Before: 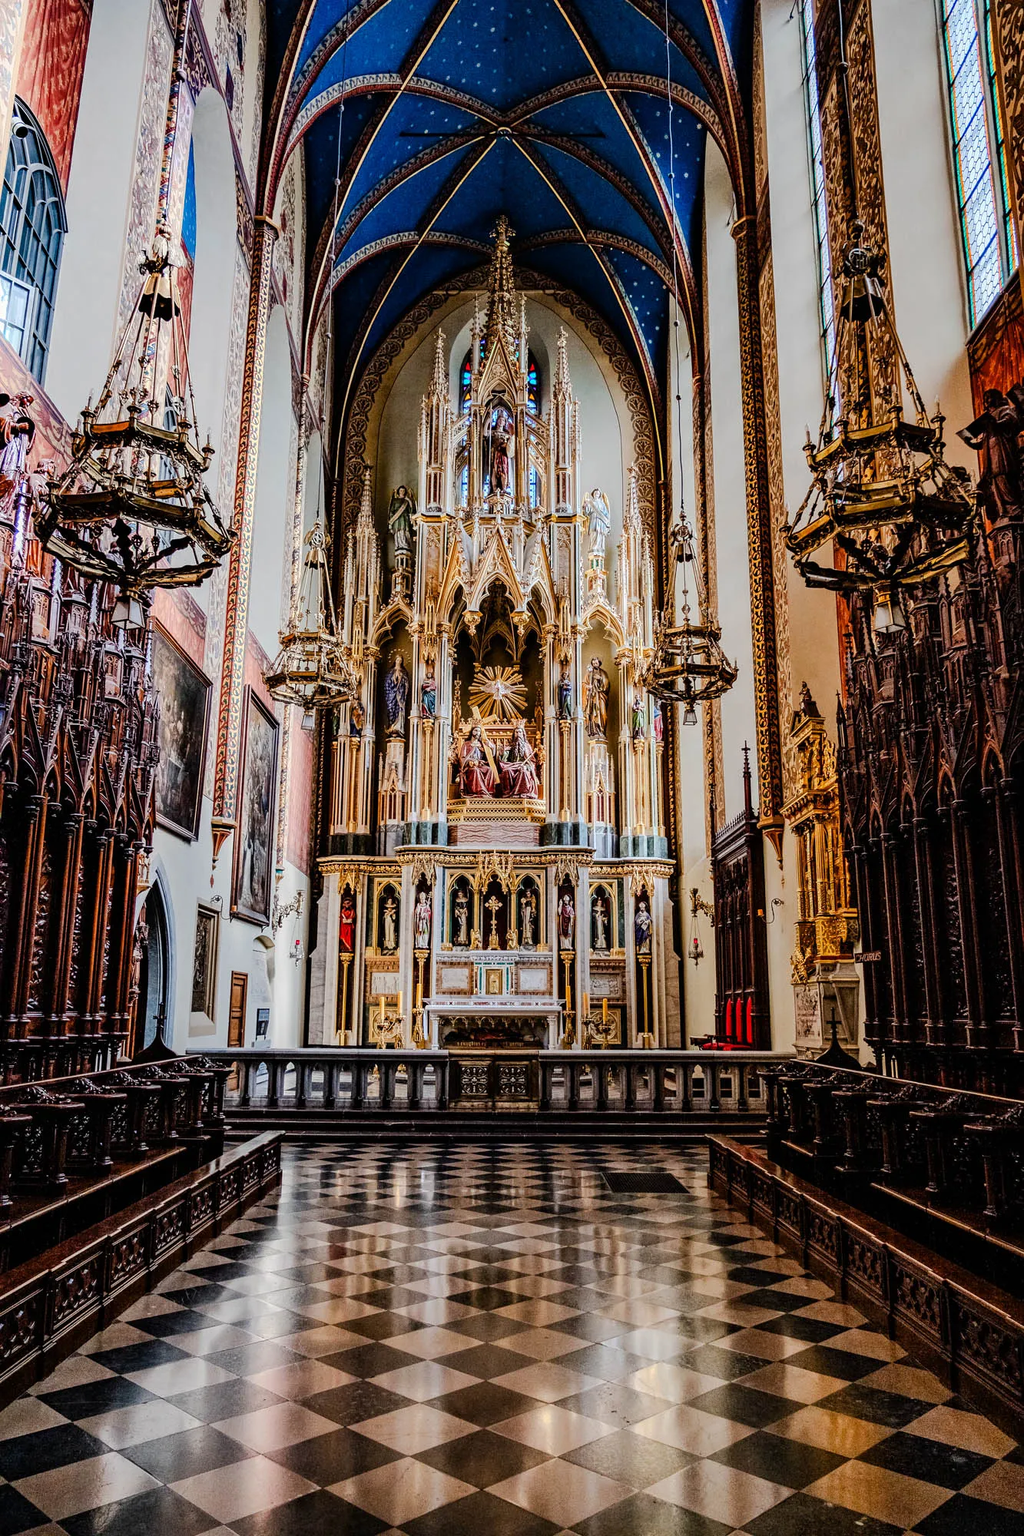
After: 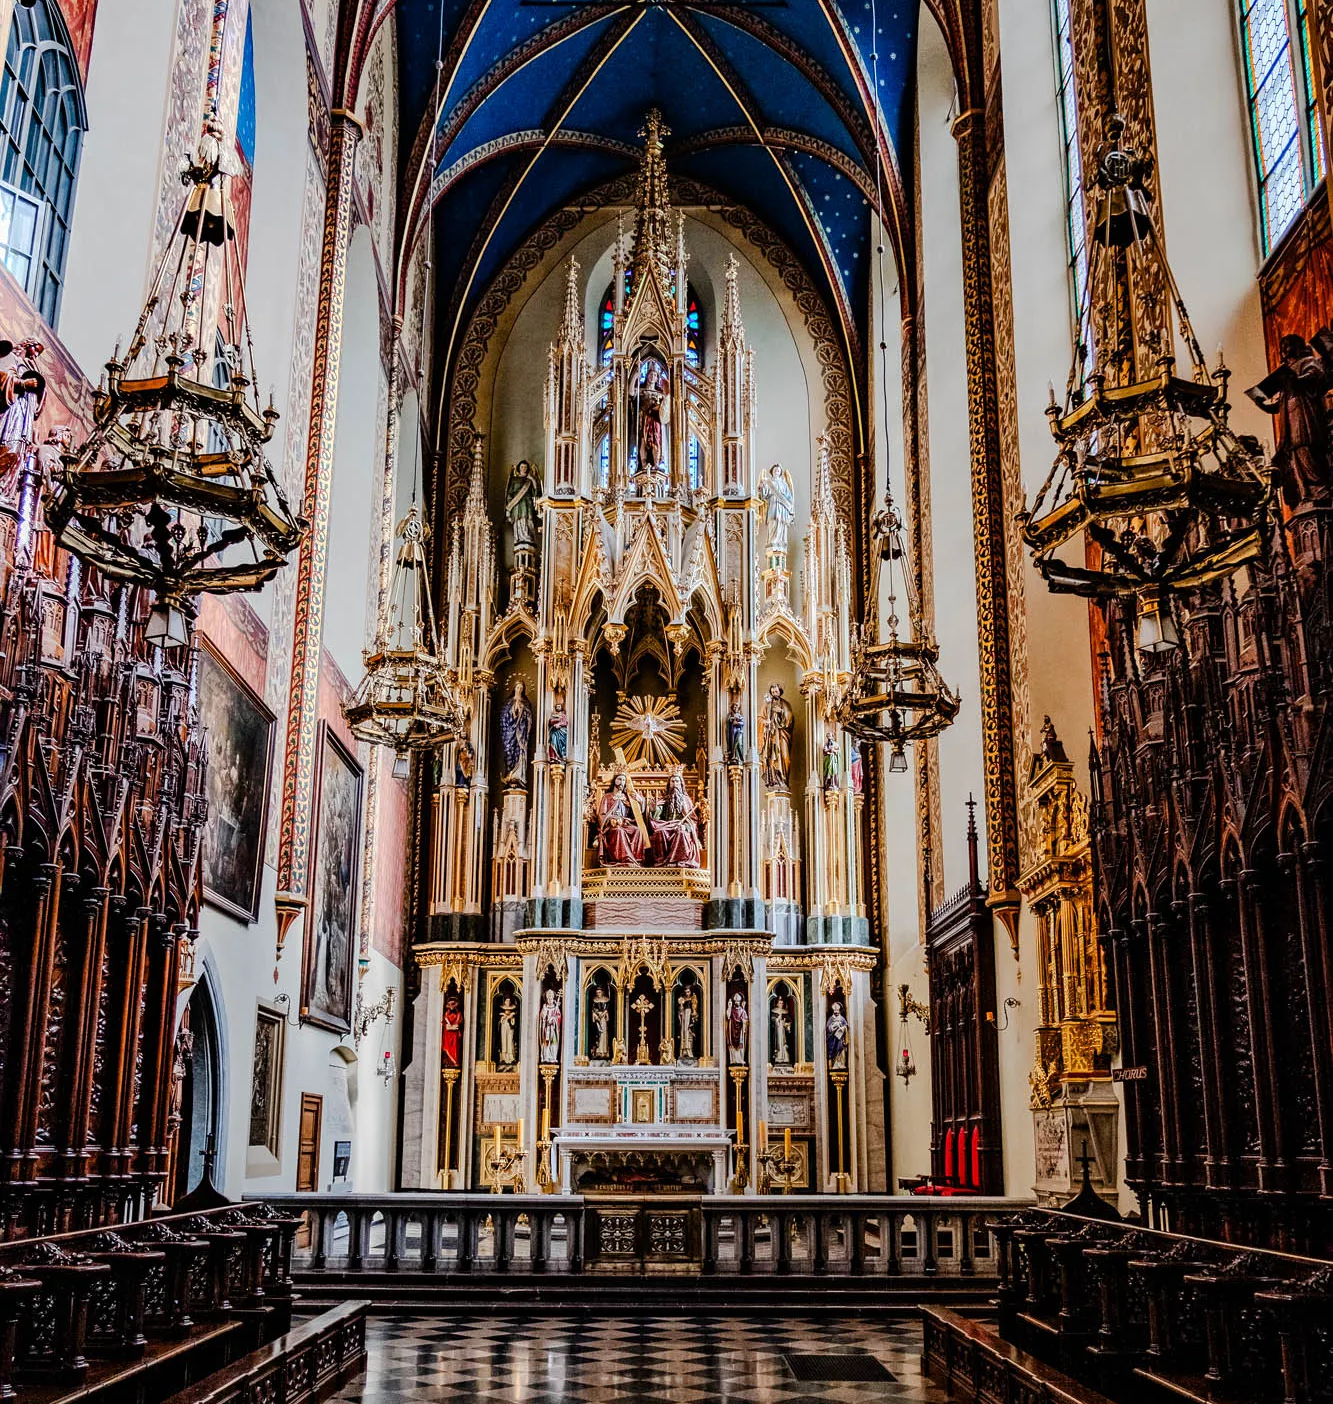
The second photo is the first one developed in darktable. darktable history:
crop and rotate: top 8.634%, bottom 21.122%
